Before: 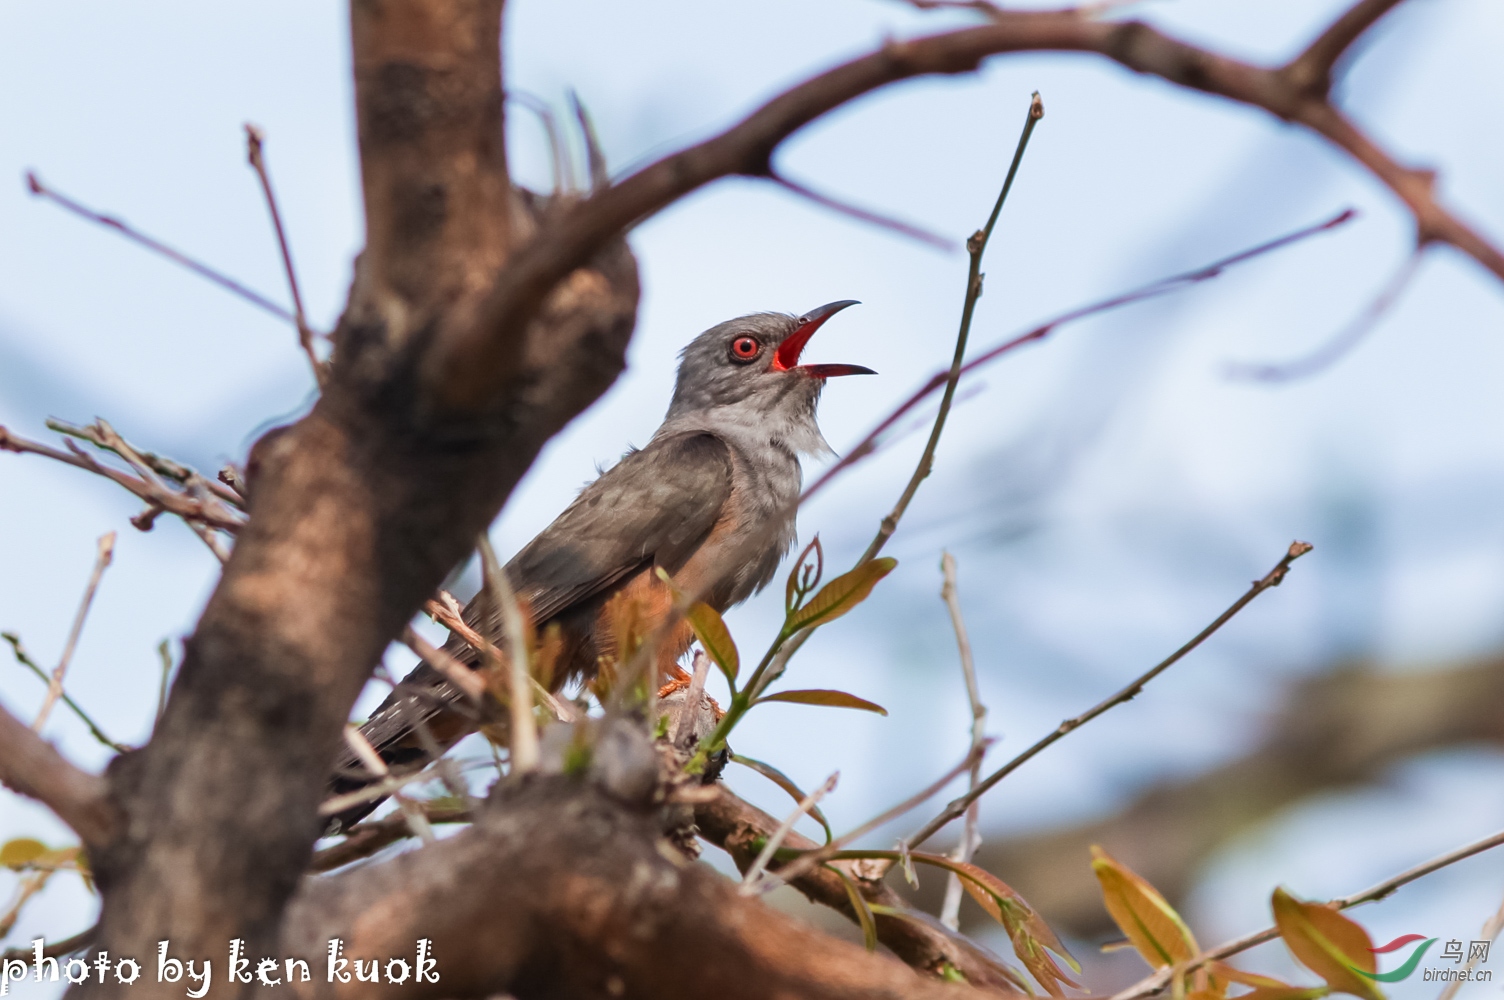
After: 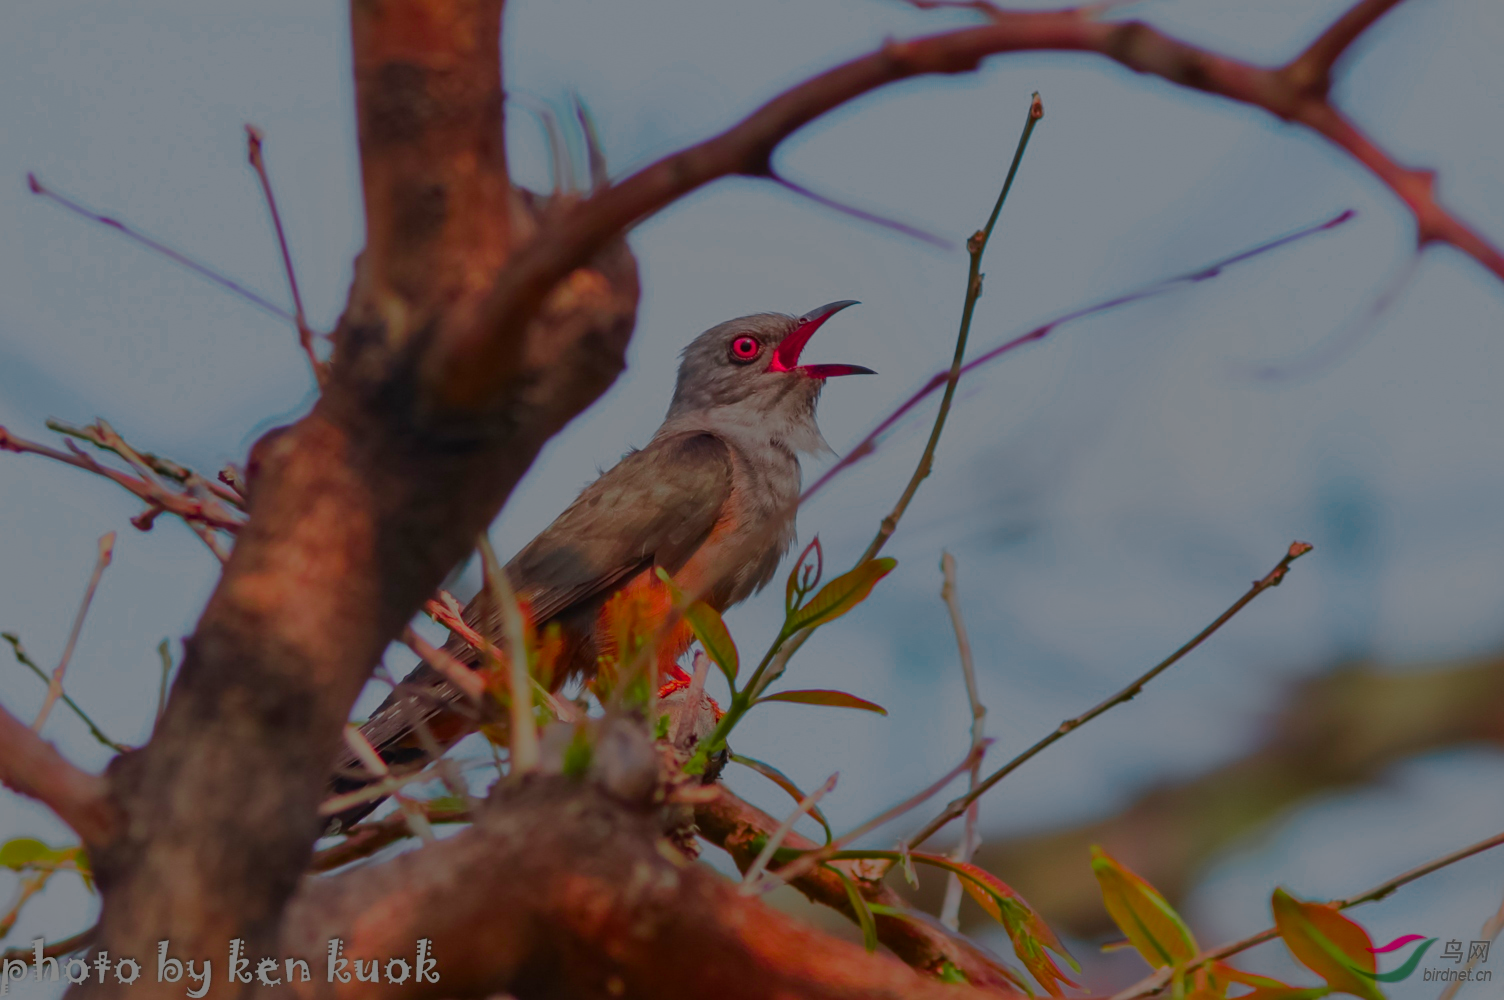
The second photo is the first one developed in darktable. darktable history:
color zones: curves: ch0 [(0, 0.533) (0.126, 0.533) (0.234, 0.533) (0.368, 0.357) (0.5, 0.5) (0.625, 0.5) (0.74, 0.637) (0.875, 0.5)]; ch1 [(0.004, 0.708) (0.129, 0.662) (0.25, 0.5) (0.375, 0.331) (0.496, 0.396) (0.625, 0.649) (0.739, 0.26) (0.875, 0.5) (1, 0.478)]; ch2 [(0, 0.409) (0.132, 0.403) (0.236, 0.558) (0.379, 0.448) (0.5, 0.5) (0.625, 0.5) (0.691, 0.39) (0.875, 0.5)]
color balance rgb: linear chroma grading › global chroma 22.607%, perceptual saturation grading › global saturation 31.127%, perceptual brilliance grading › global brilliance -48.107%, contrast -10.596%
exposure: black level correction 0, exposure 0.702 EV, compensate highlight preservation false
